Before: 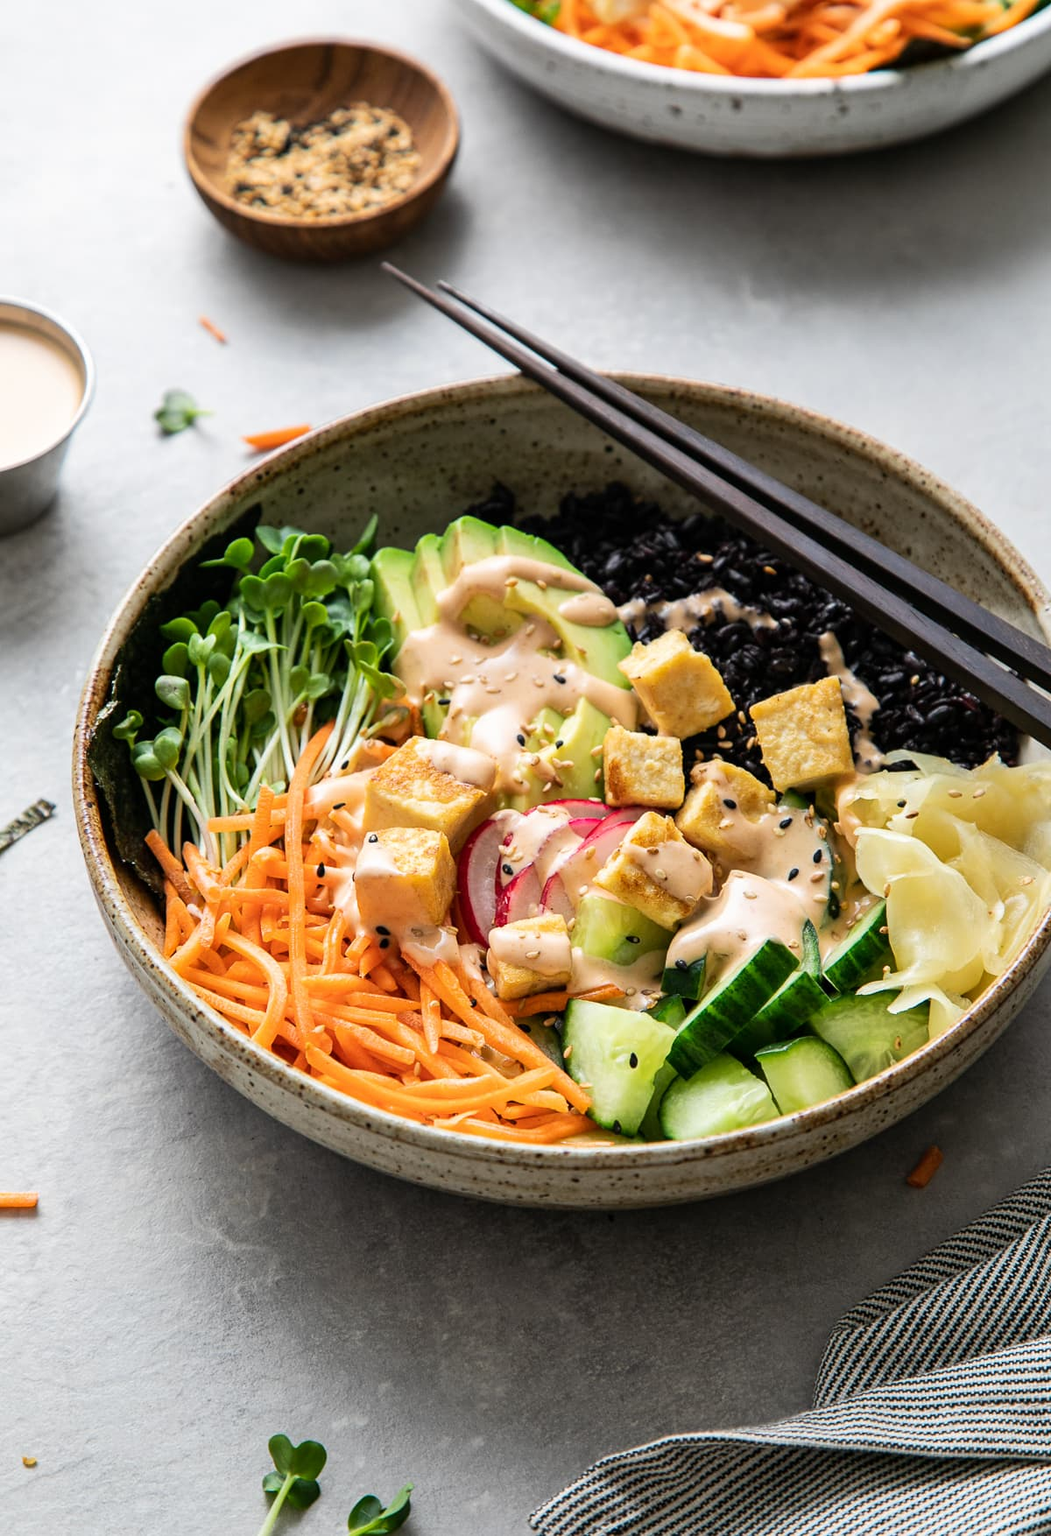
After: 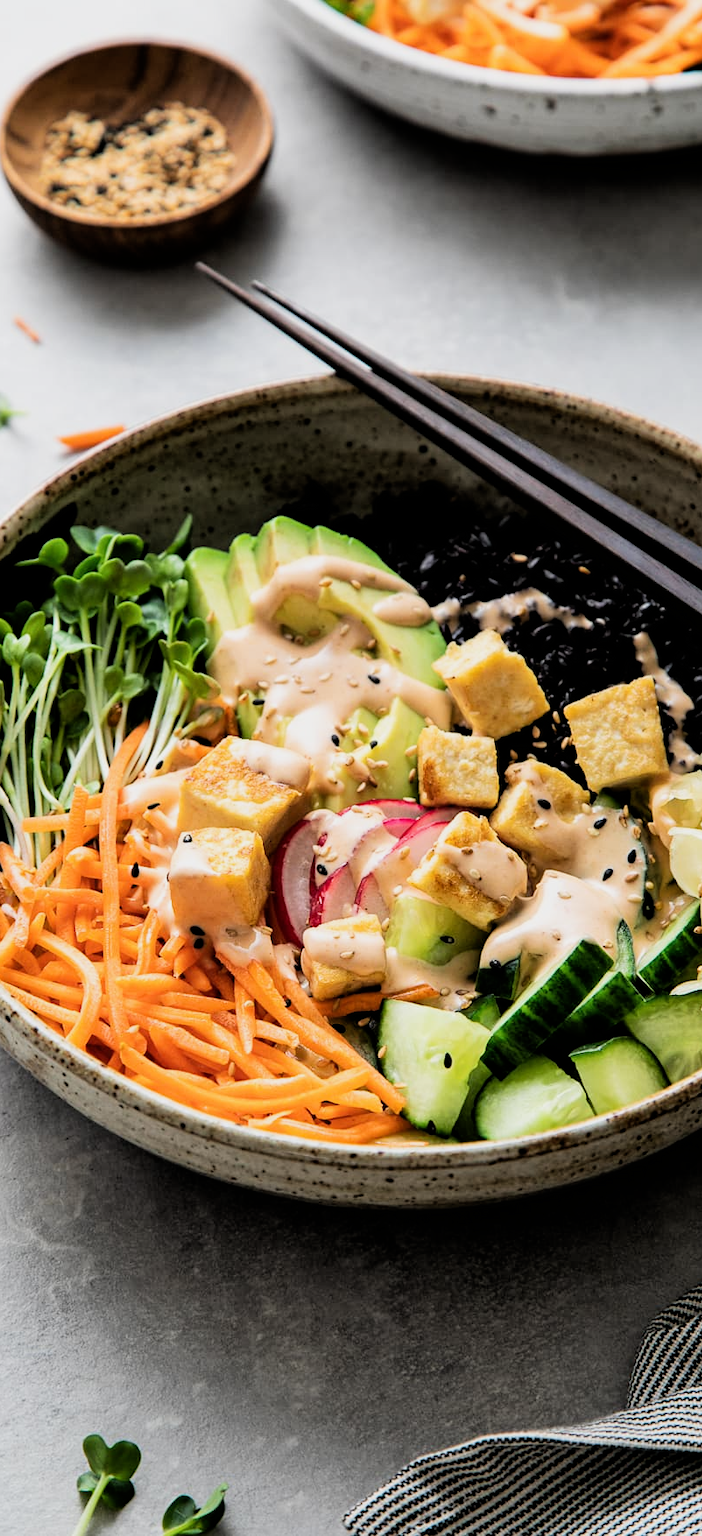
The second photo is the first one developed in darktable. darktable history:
filmic rgb: black relative exposure -5 EV, white relative exposure 3.2 EV, hardness 3.42, contrast 1.2, highlights saturation mix -50%
crop and rotate: left 17.732%, right 15.423%
